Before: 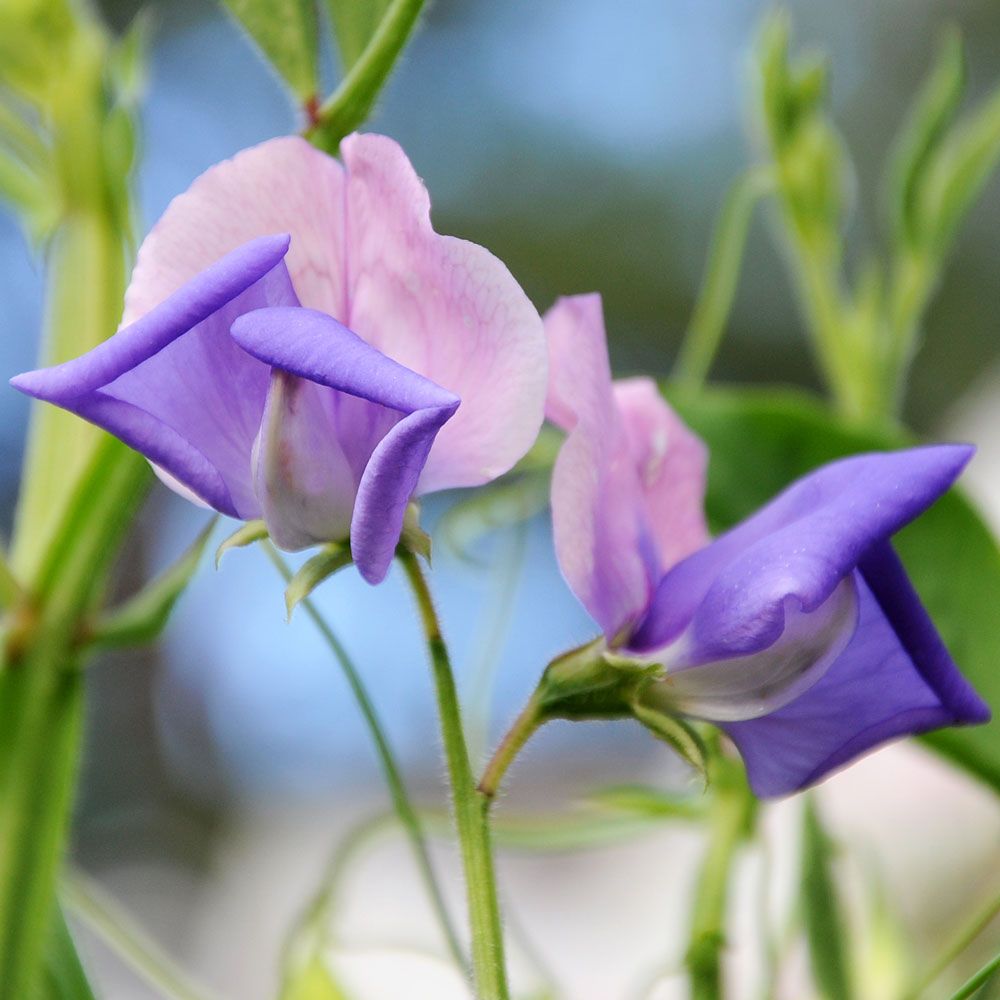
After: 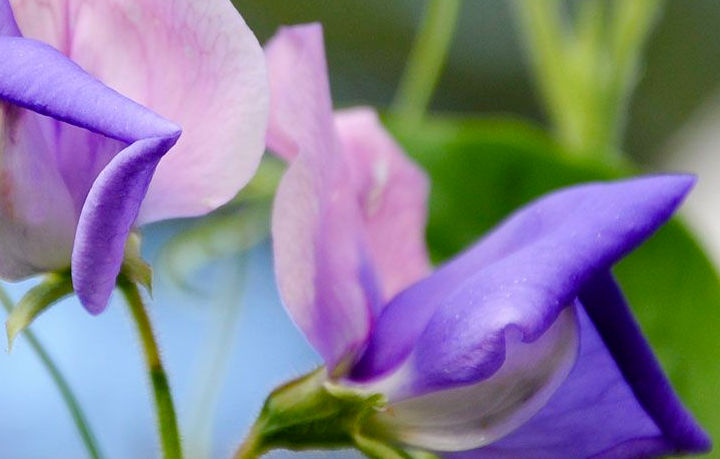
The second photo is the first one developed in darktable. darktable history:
crop and rotate: left 27.938%, top 27.046%, bottom 27.046%
white balance: red 1, blue 1
color balance rgb: perceptual saturation grading › global saturation 20%, perceptual saturation grading › highlights -25%, perceptual saturation grading › shadows 25%
